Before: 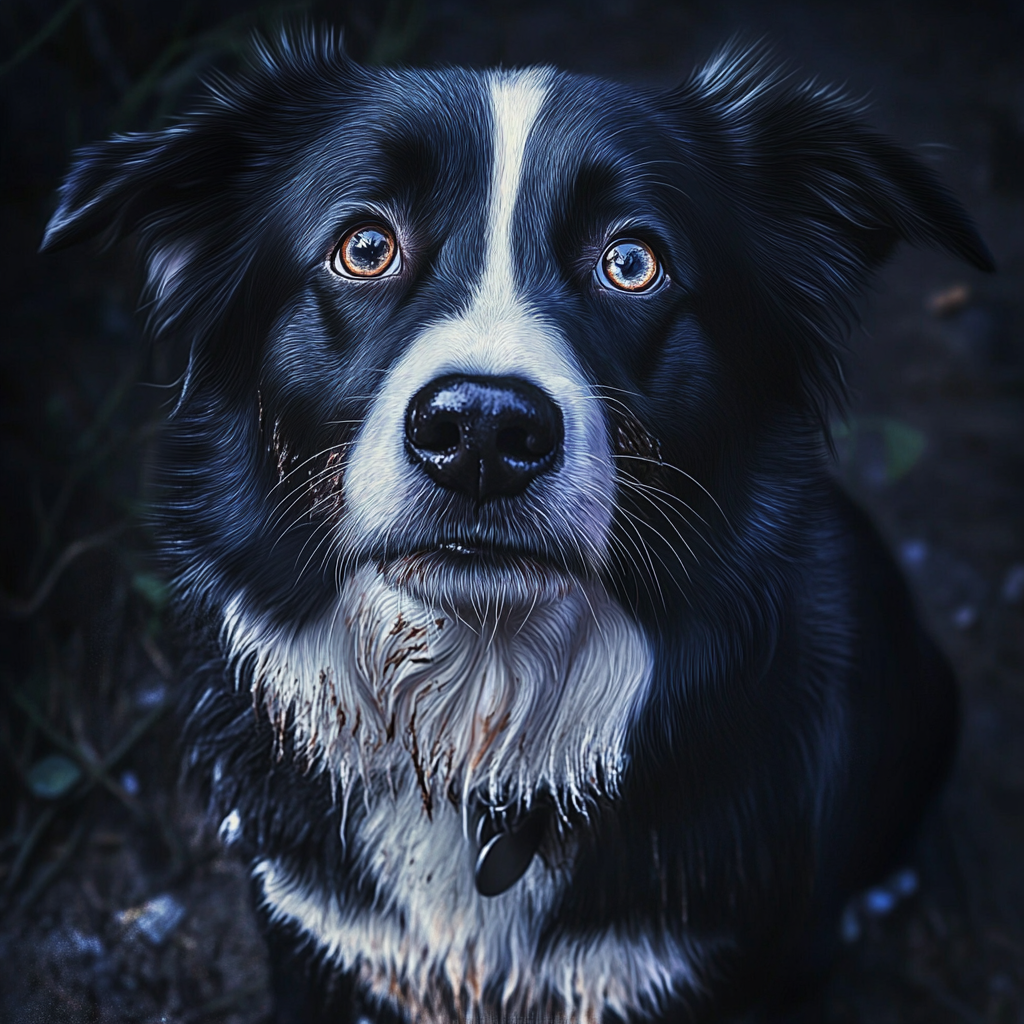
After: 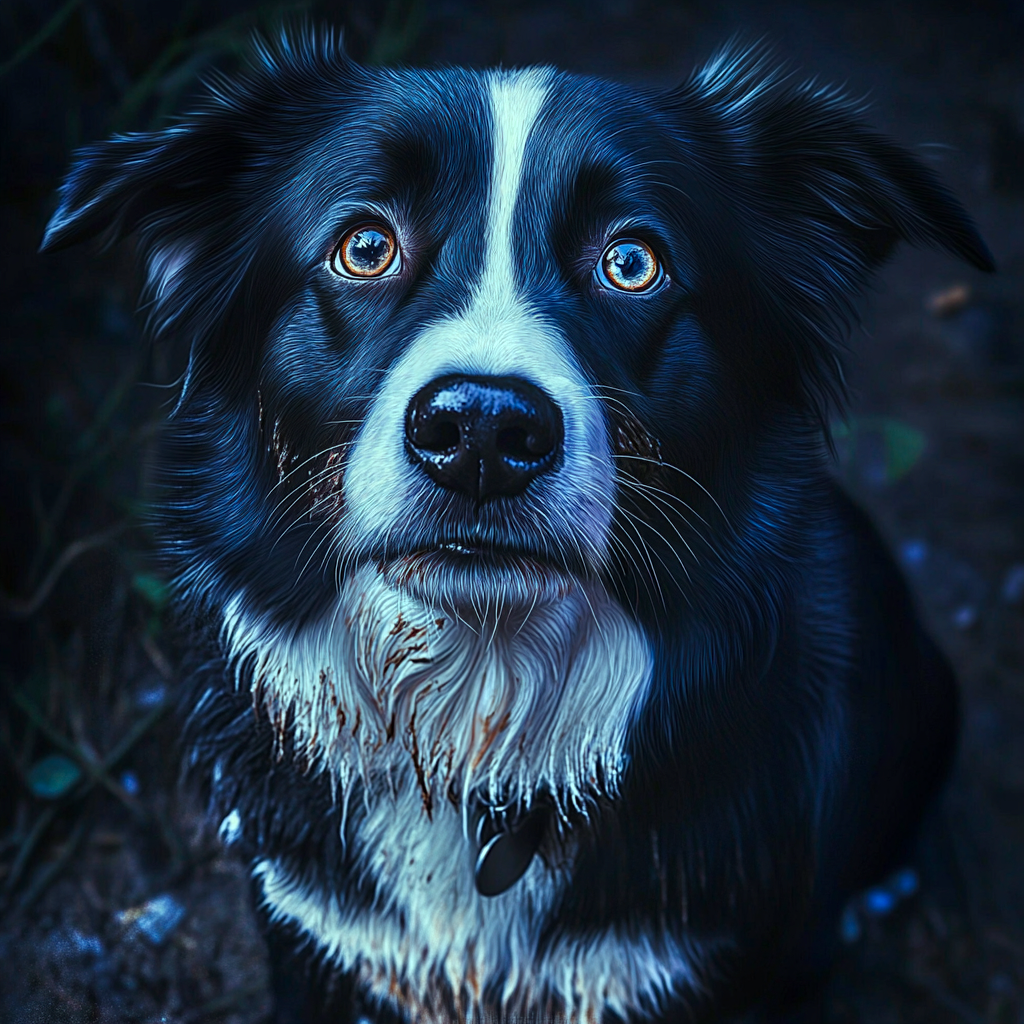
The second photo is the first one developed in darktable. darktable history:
local contrast: highlights 100%, shadows 100%, detail 120%, midtone range 0.2
color balance rgb: shadows lift › chroma 0.972%, shadows lift › hue 114.73°, highlights gain › chroma 4.072%, highlights gain › hue 199.03°, linear chroma grading › global chroma 0.805%, perceptual saturation grading › global saturation 34.923%, perceptual saturation grading › highlights -29.821%, perceptual saturation grading › shadows 35.202%
